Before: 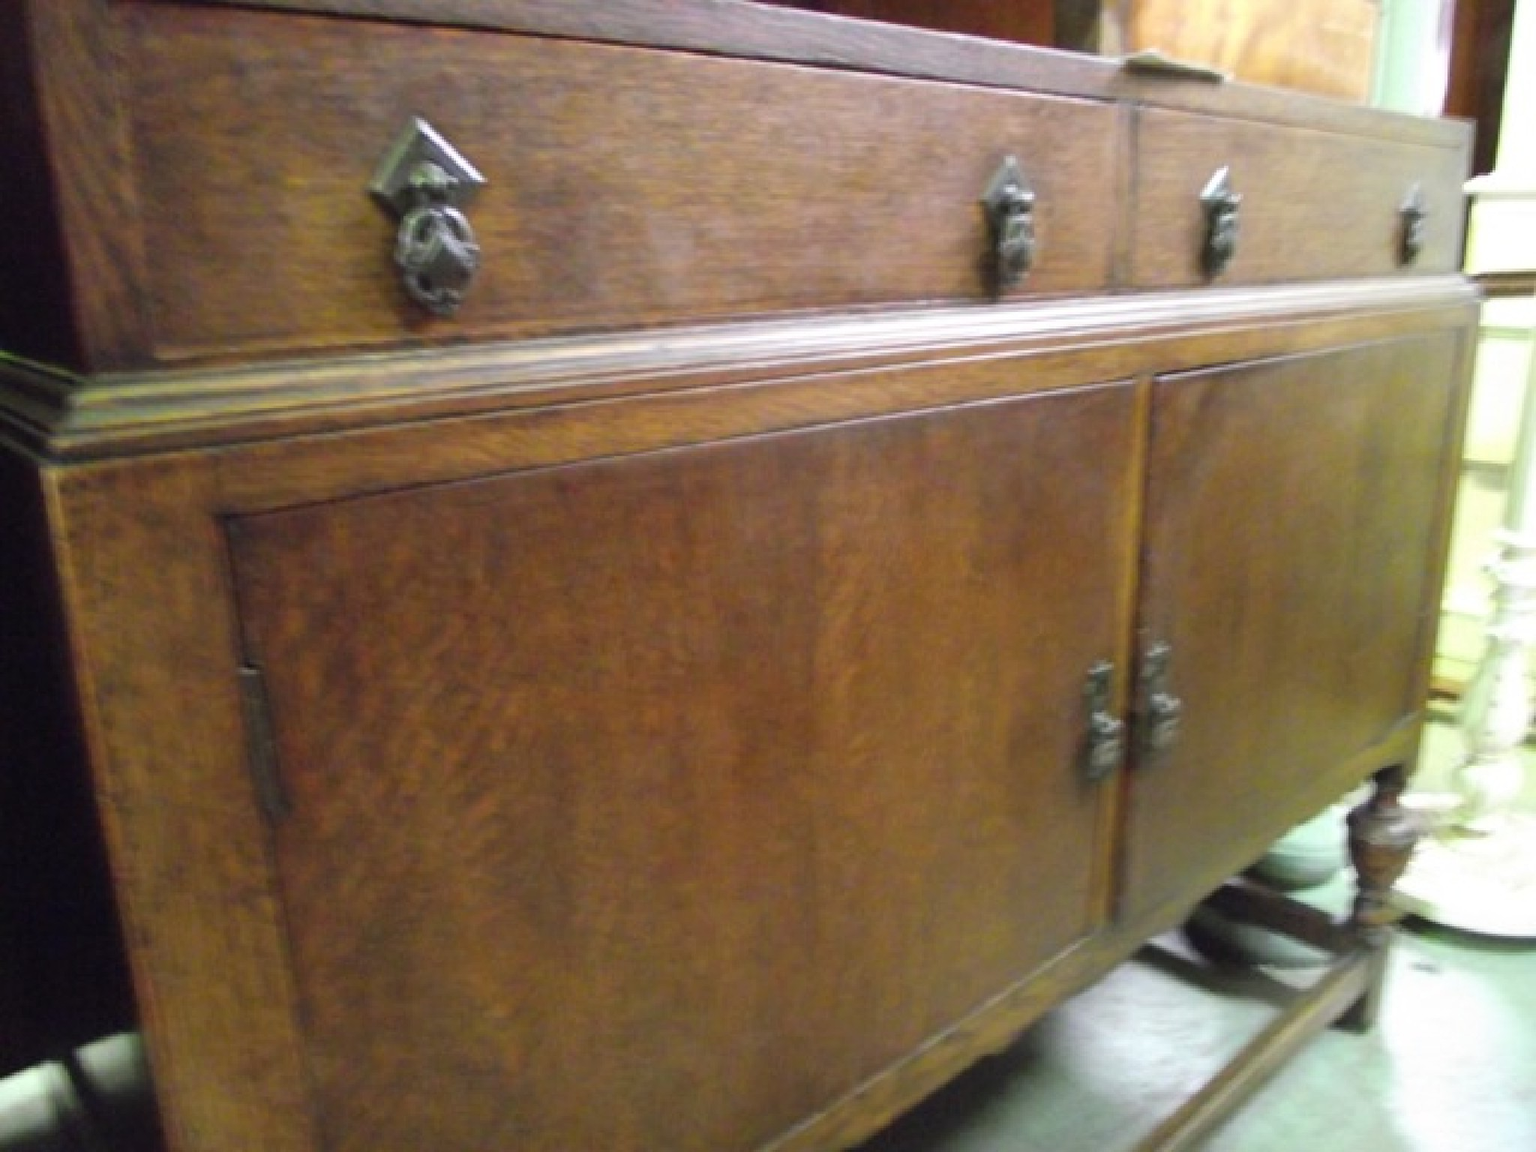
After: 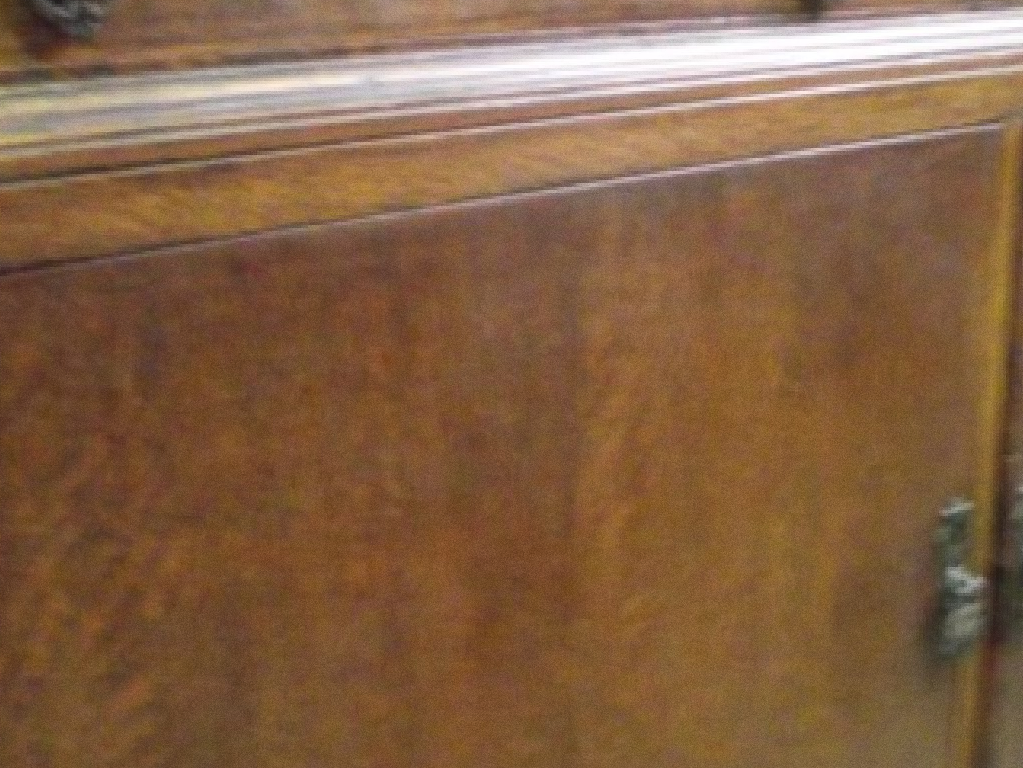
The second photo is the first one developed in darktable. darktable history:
crop: left 25%, top 25%, right 25%, bottom 25%
grain: strength 26%
